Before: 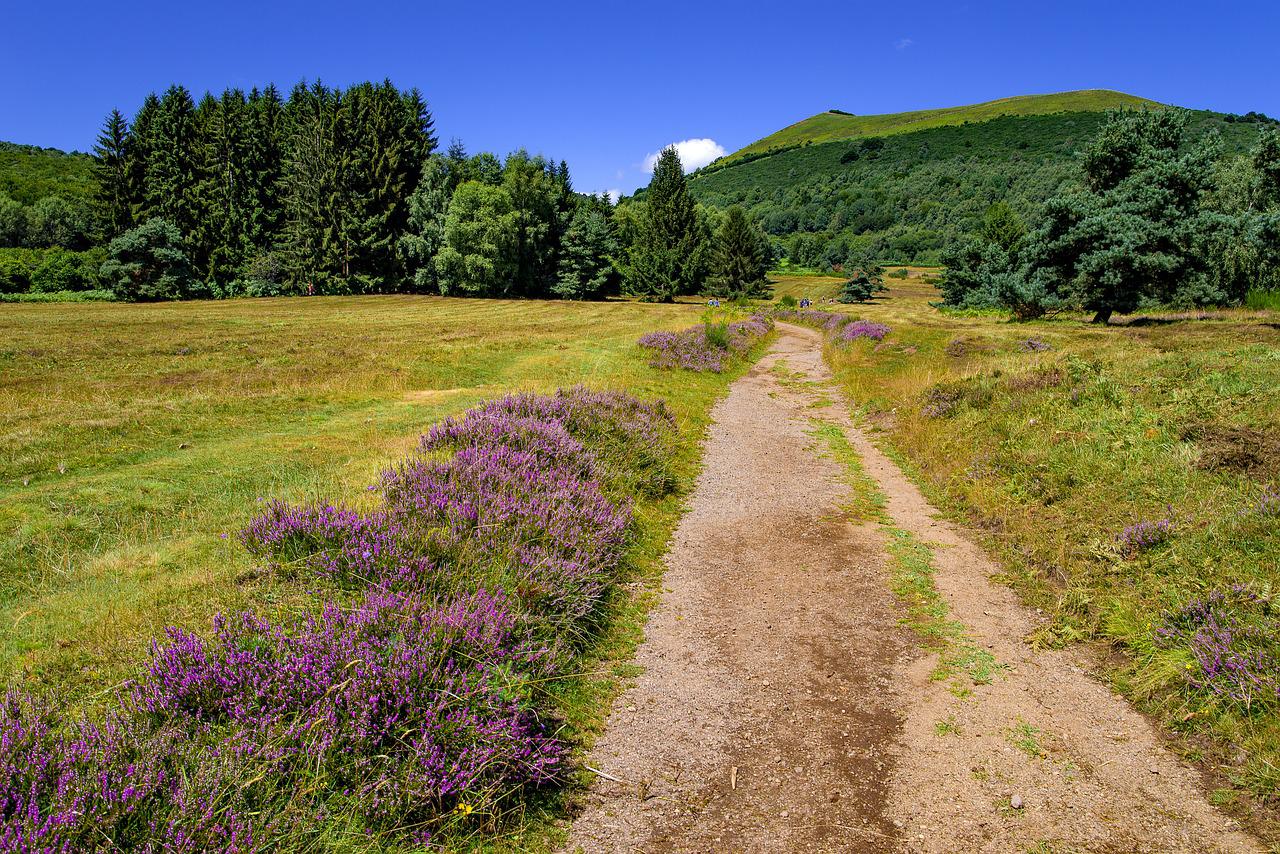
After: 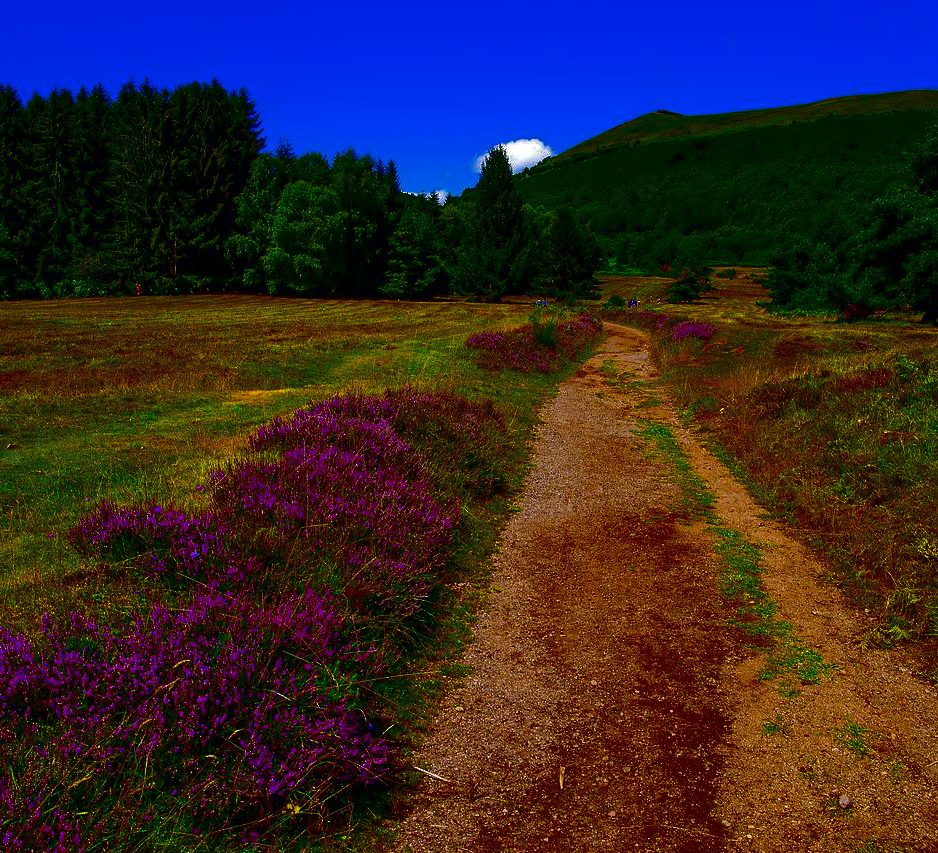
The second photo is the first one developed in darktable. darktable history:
crop: left 13.469%, right 13.229%
contrast brightness saturation: brightness -0.986, saturation 0.987
